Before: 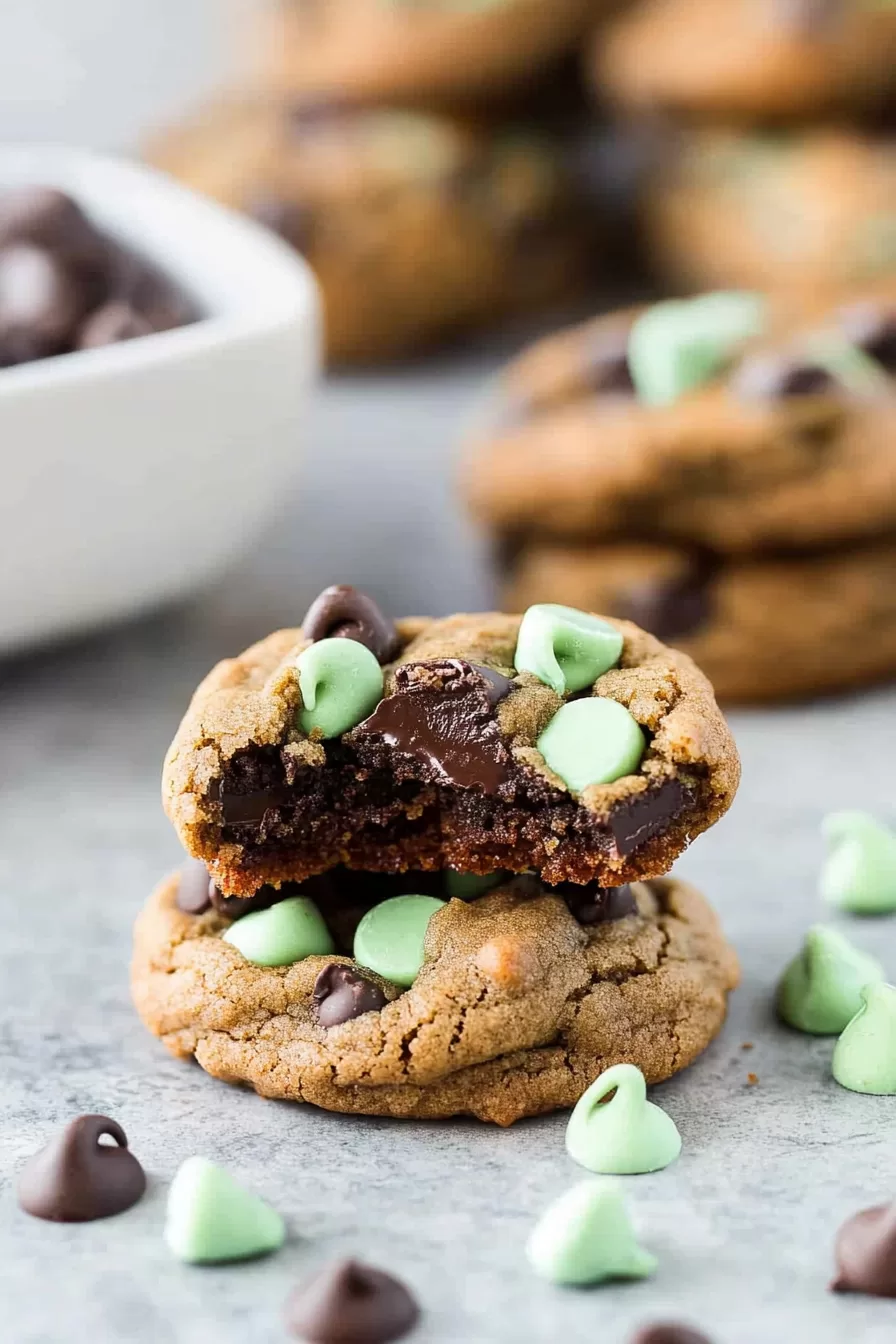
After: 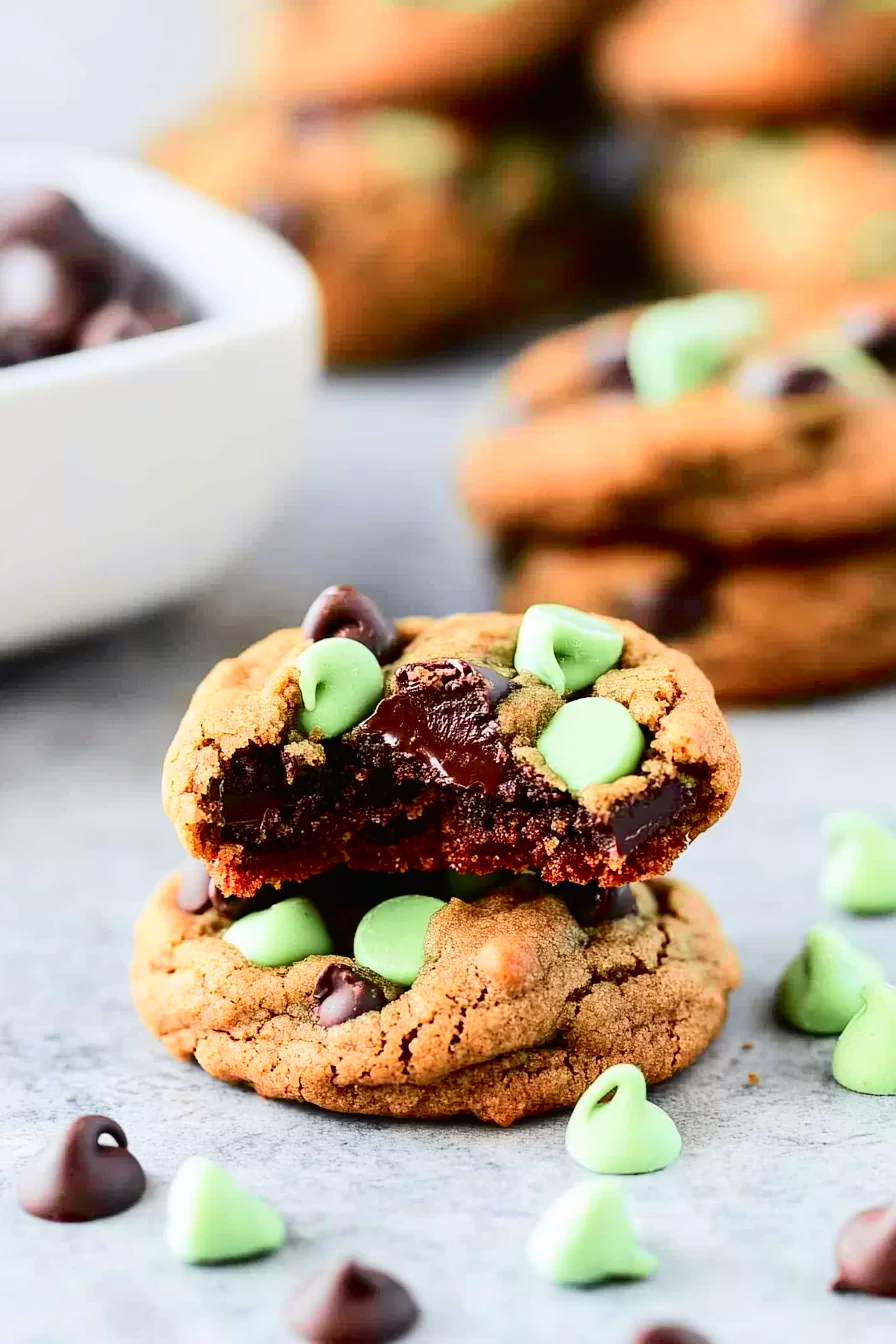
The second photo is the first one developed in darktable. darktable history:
tone curve: curves: ch0 [(0, 0.01) (0.133, 0.057) (0.338, 0.327) (0.494, 0.55) (0.726, 0.807) (1, 1)]; ch1 [(0, 0) (0.346, 0.324) (0.45, 0.431) (0.5, 0.5) (0.522, 0.517) (0.543, 0.578) (1, 1)]; ch2 [(0, 0) (0.44, 0.424) (0.501, 0.499) (0.564, 0.611) (0.622, 0.667) (0.707, 0.746) (1, 1)], color space Lab, independent channels, preserve colors none
